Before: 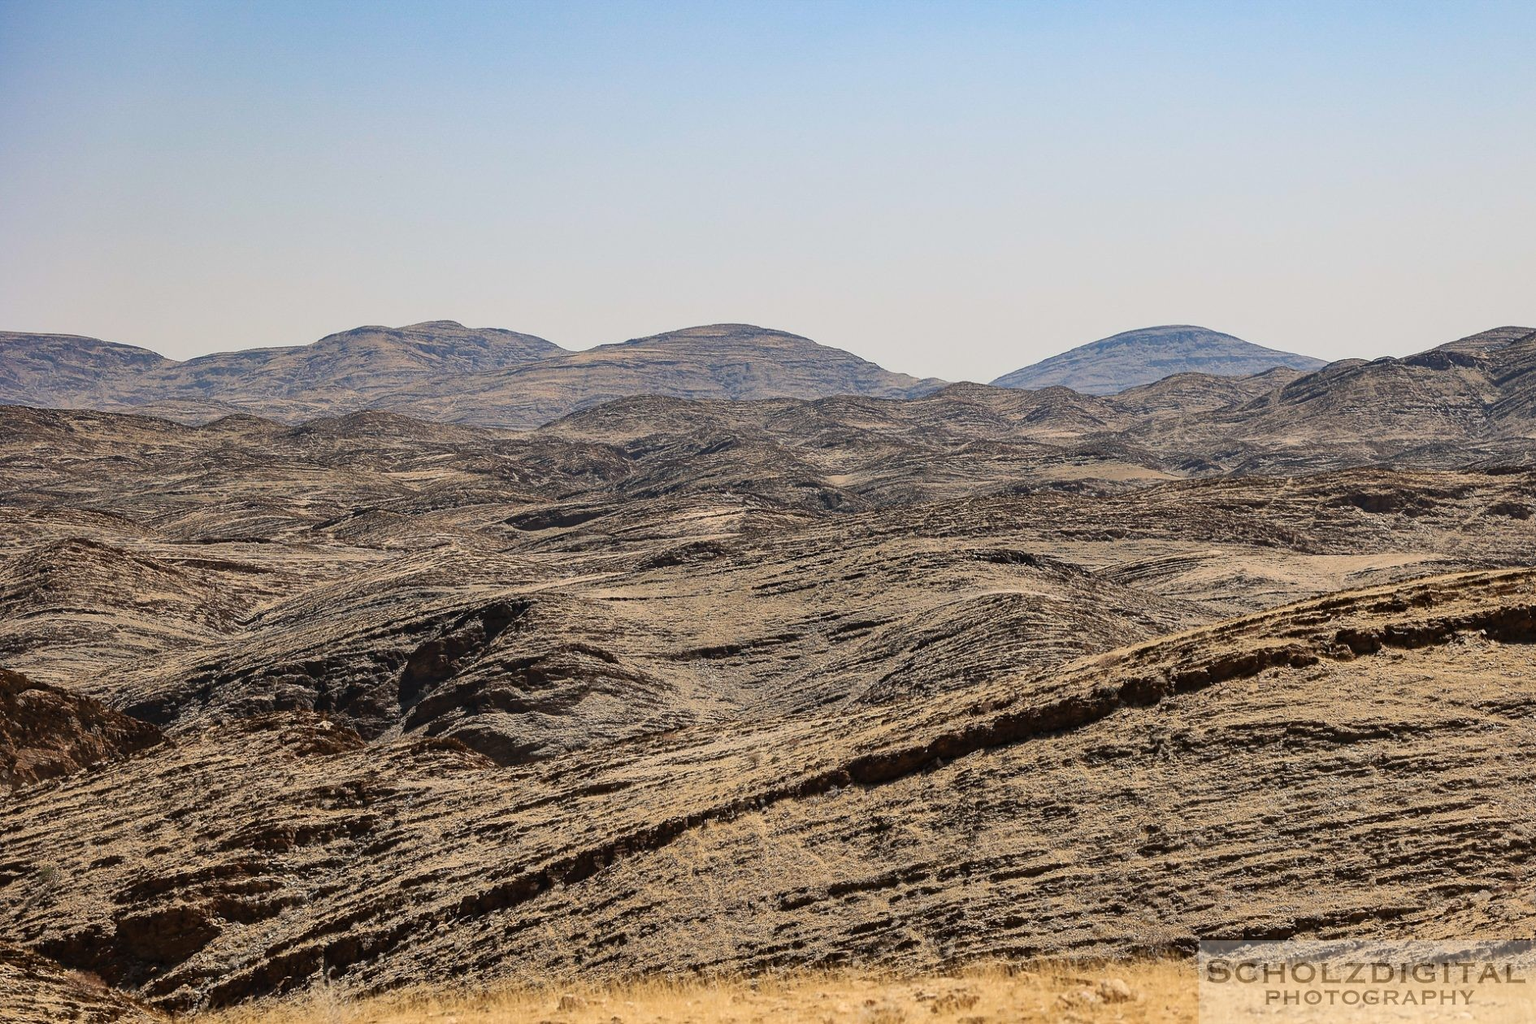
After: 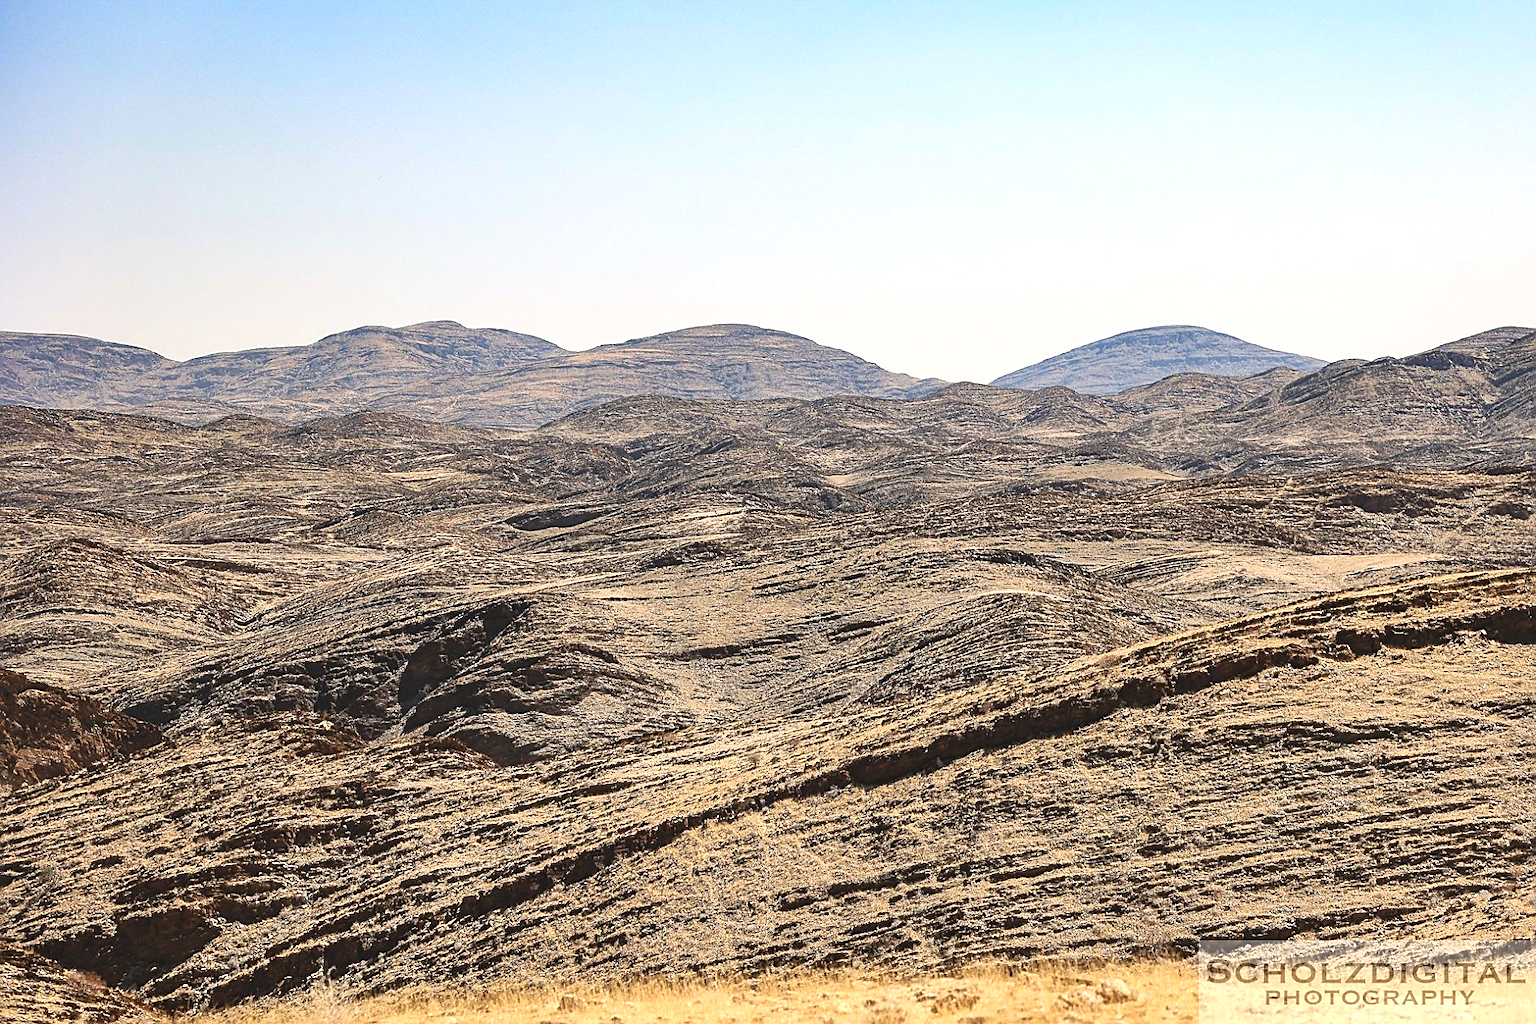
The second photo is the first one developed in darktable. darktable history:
sharpen: on, module defaults
exposure: black level correction -0.005, exposure 0.617 EV, compensate highlight preservation false
